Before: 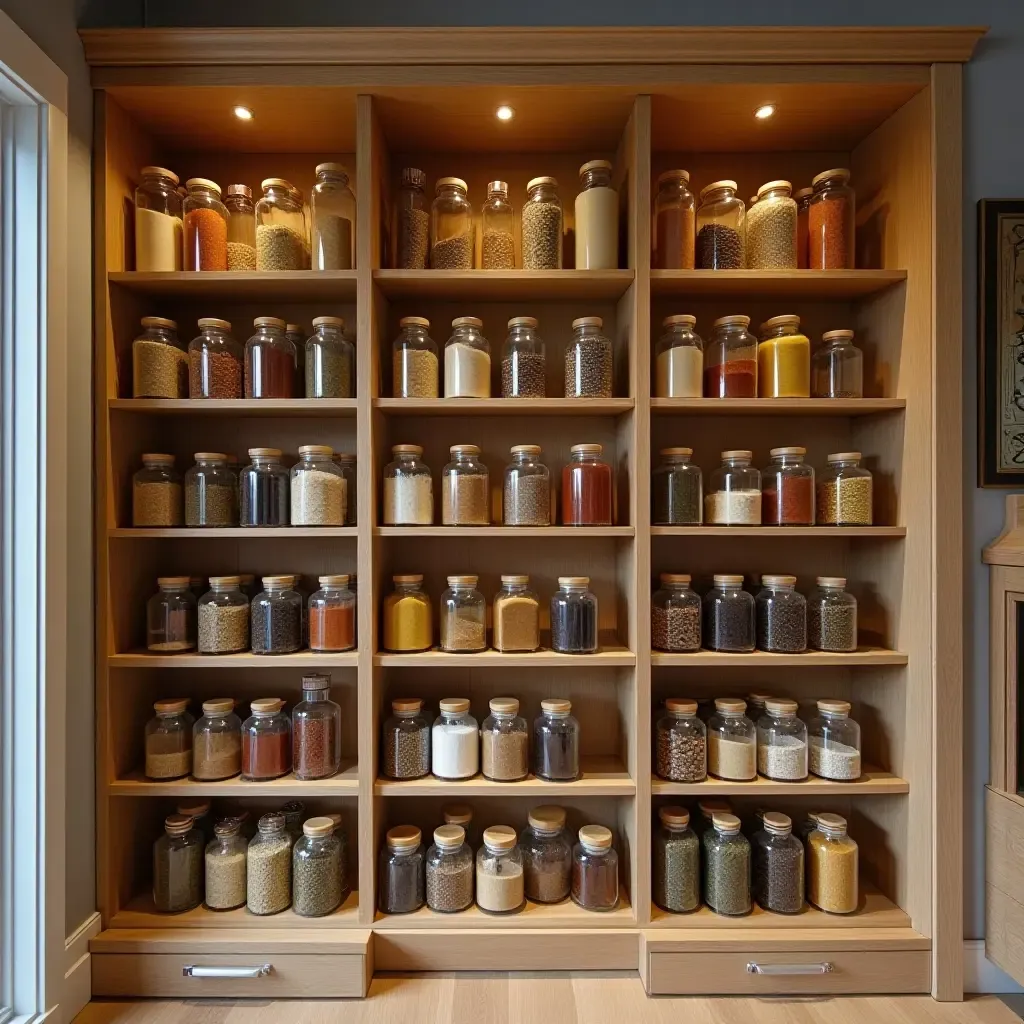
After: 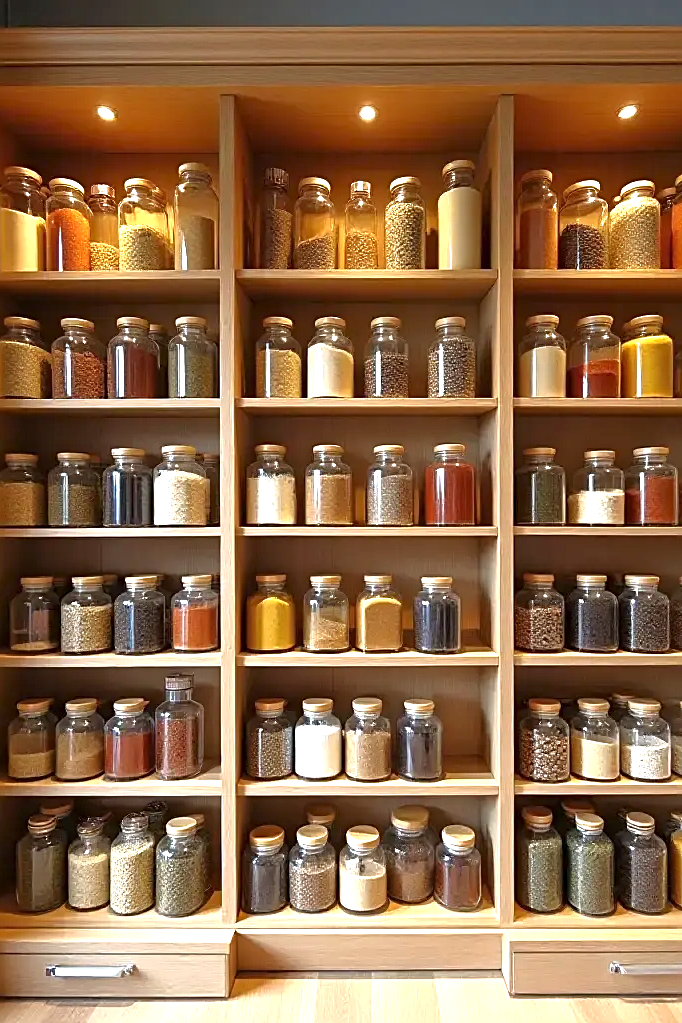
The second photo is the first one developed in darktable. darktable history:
crop and rotate: left 13.454%, right 19.878%
tone equalizer: -8 EV -0.001 EV, -7 EV 0.001 EV, -6 EV -0.004 EV, -5 EV -0.005 EV, -4 EV -0.088 EV, -3 EV -0.197 EV, -2 EV -0.264 EV, -1 EV 0.091 EV, +0 EV 0.28 EV, edges refinement/feathering 500, mask exposure compensation -1.57 EV, preserve details no
exposure: exposure 1.094 EV, compensate highlight preservation false
sharpen: on, module defaults
